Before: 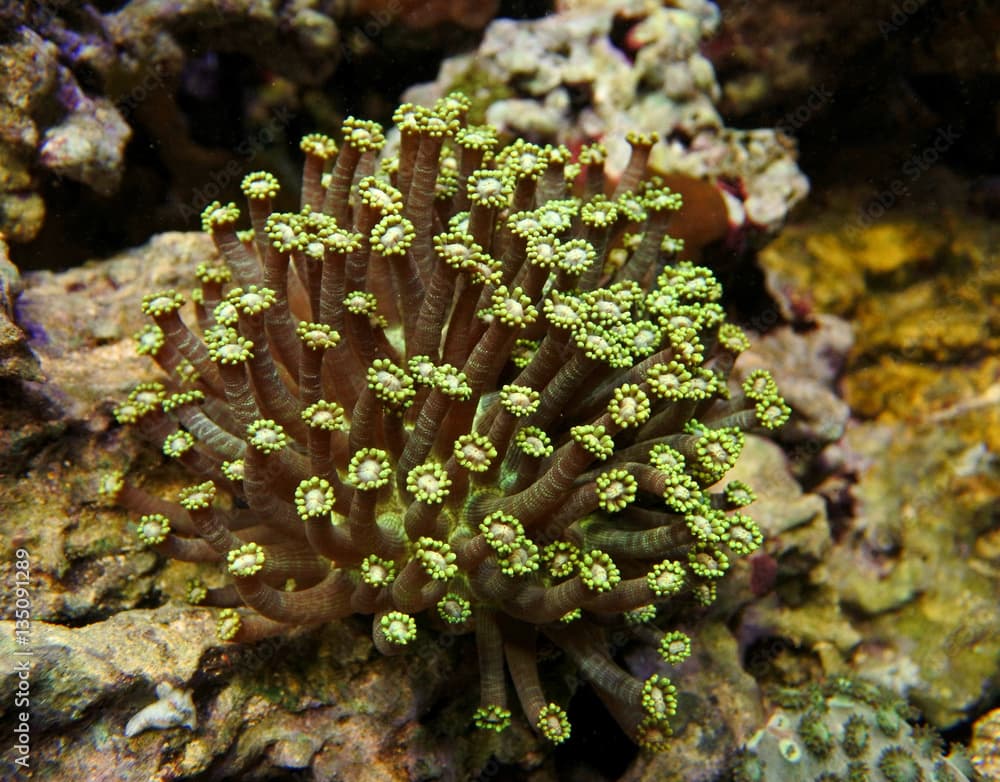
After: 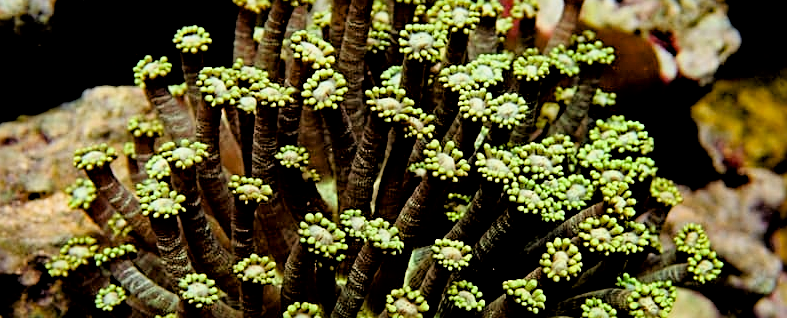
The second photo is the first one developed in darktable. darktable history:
crop: left 6.807%, top 18.728%, right 14.478%, bottom 40.562%
tone equalizer: -8 EV -0.724 EV, -7 EV -0.738 EV, -6 EV -0.566 EV, -5 EV -0.395 EV, -3 EV 0.385 EV, -2 EV 0.6 EV, -1 EV 0.697 EV, +0 EV 0.746 EV
sharpen: amount 0.563
exposure: black level correction 0.011, exposure -0.478 EV, compensate highlight preservation false
filmic rgb: black relative exposure -7.75 EV, white relative exposure 4.39 EV, threshold 5.95 EV, target black luminance 0%, hardness 3.75, latitude 50.69%, contrast 1.076, highlights saturation mix 9.72%, shadows ↔ highlights balance -0.255%, enable highlight reconstruction true
contrast brightness saturation: saturation 0.104
local contrast: mode bilateral grid, contrast 25, coarseness 60, detail 152%, midtone range 0.2
